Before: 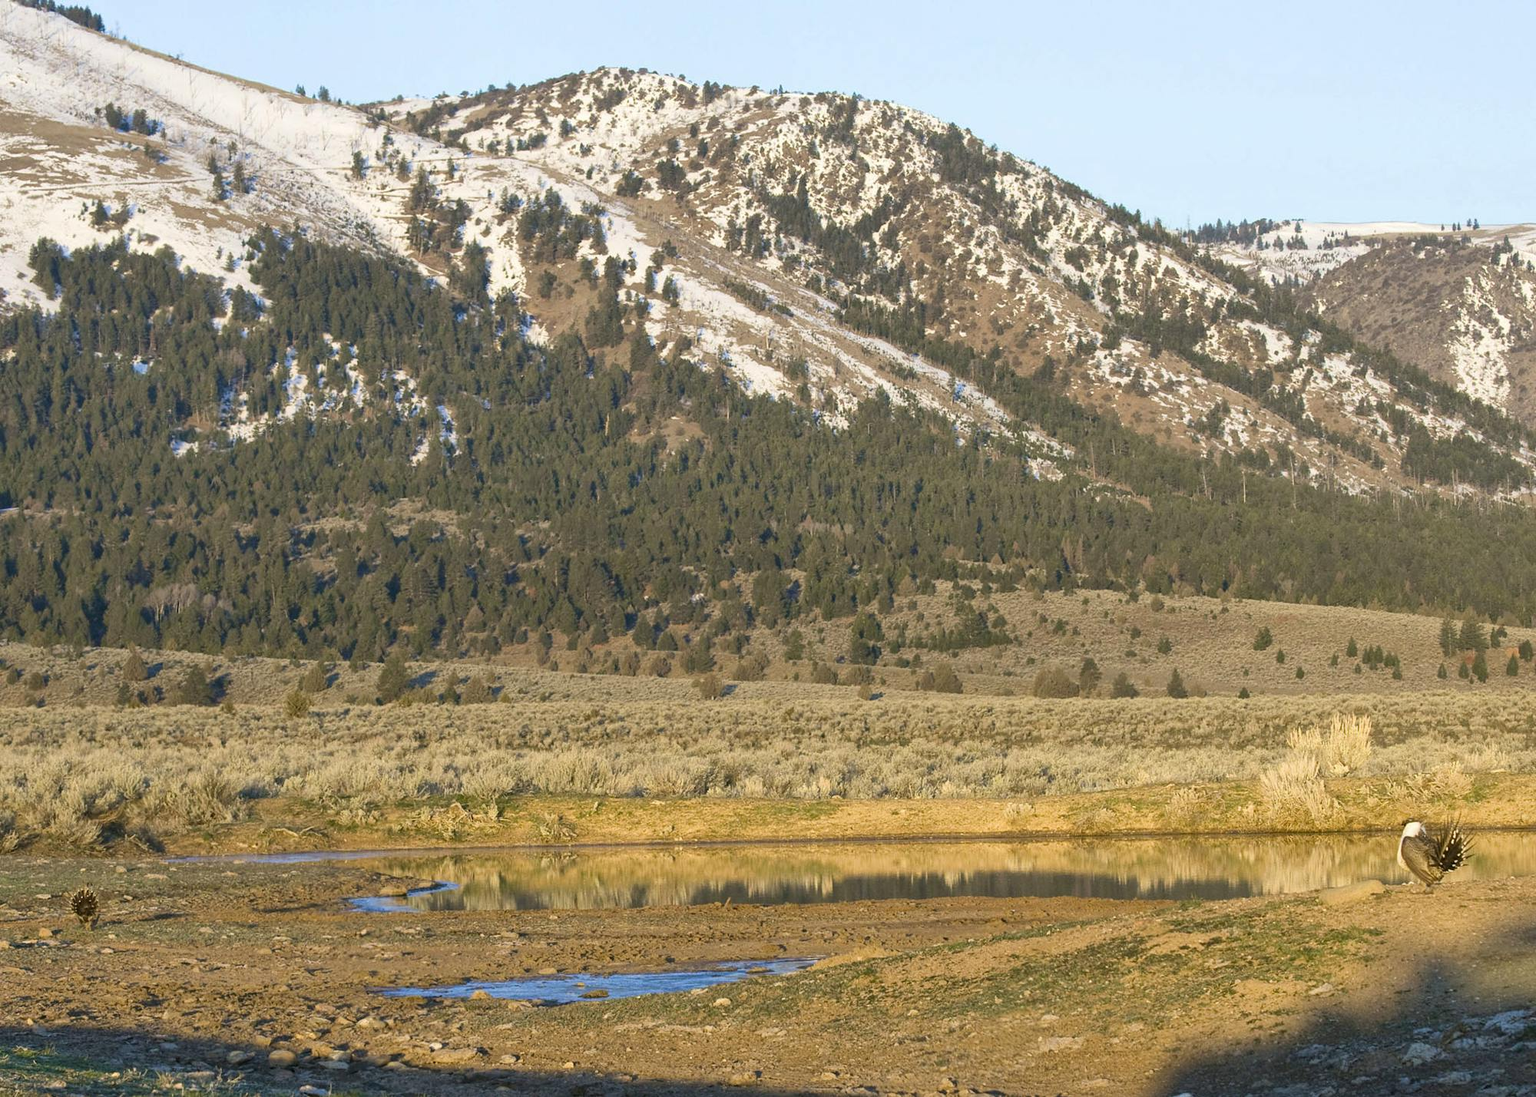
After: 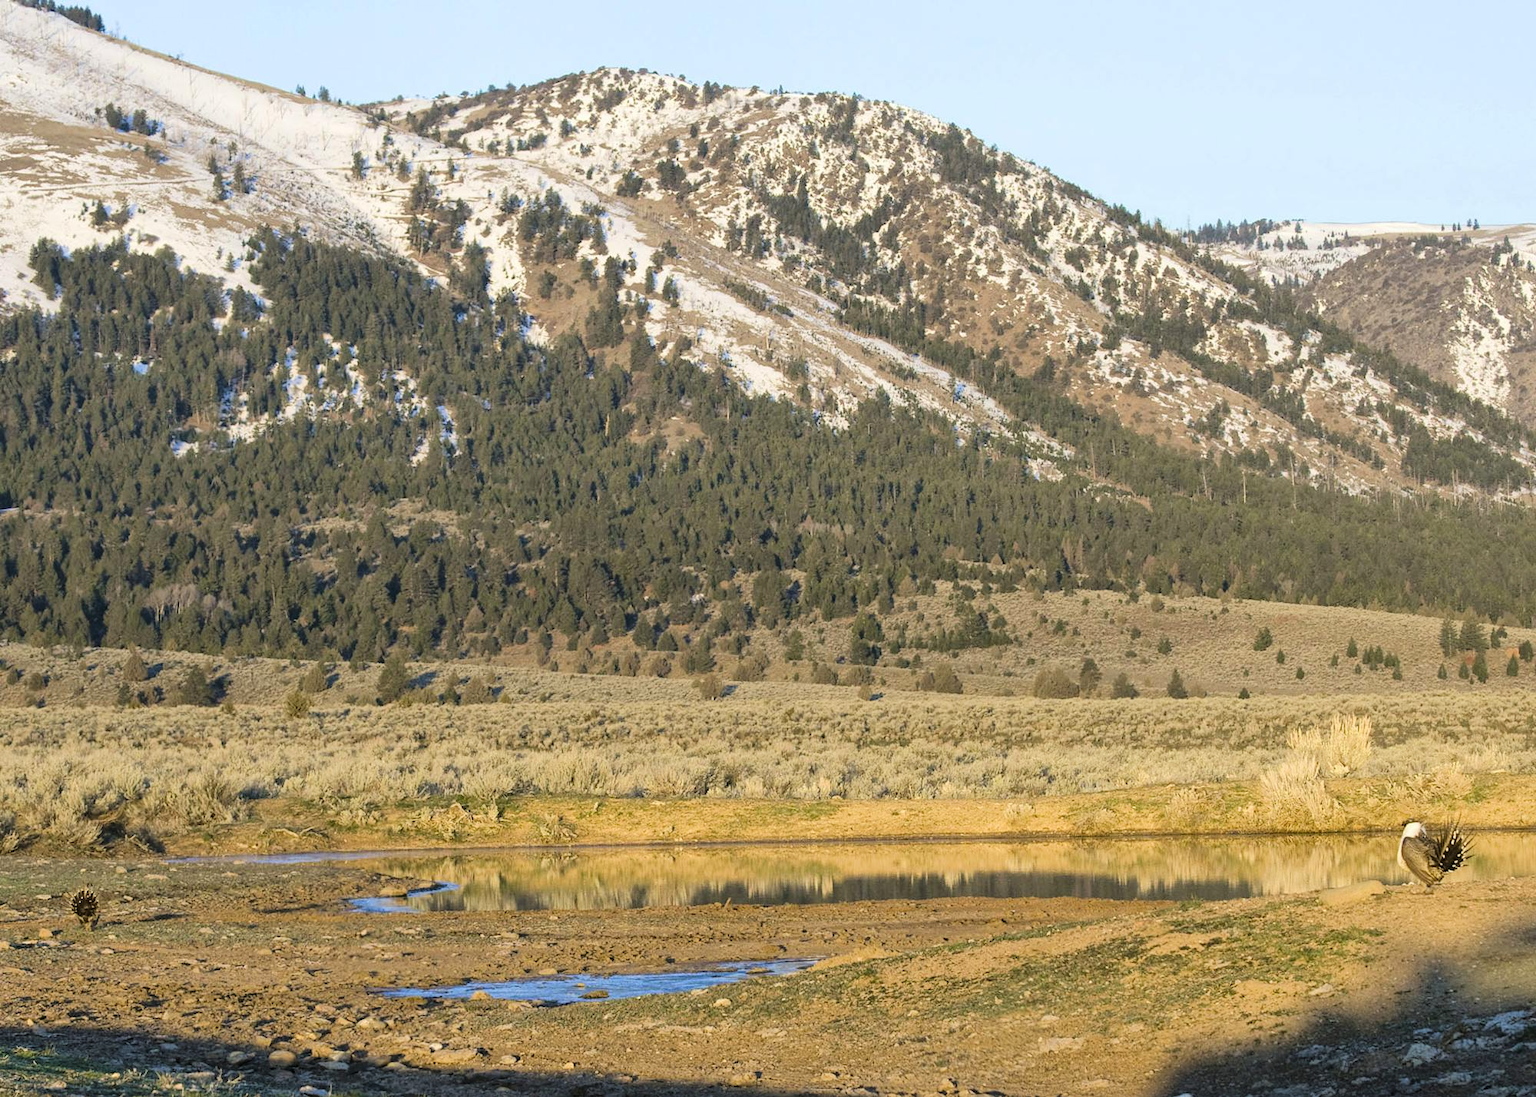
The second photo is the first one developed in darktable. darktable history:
tone curve: curves: ch0 [(0.003, 0) (0.066, 0.031) (0.163, 0.112) (0.264, 0.238) (0.395, 0.421) (0.517, 0.56) (0.684, 0.734) (0.791, 0.814) (1, 1)]; ch1 [(0, 0) (0.164, 0.115) (0.337, 0.332) (0.39, 0.398) (0.464, 0.461) (0.501, 0.5) (0.507, 0.5) (0.534, 0.532) (0.577, 0.59) (0.652, 0.681) (0.733, 0.749) (0.811, 0.796) (1, 1)]; ch2 [(0, 0) (0.337, 0.382) (0.464, 0.476) (0.501, 0.502) (0.527, 0.54) (0.551, 0.565) (0.6, 0.59) (0.687, 0.675) (1, 1)], color space Lab, linked channels, preserve colors none
